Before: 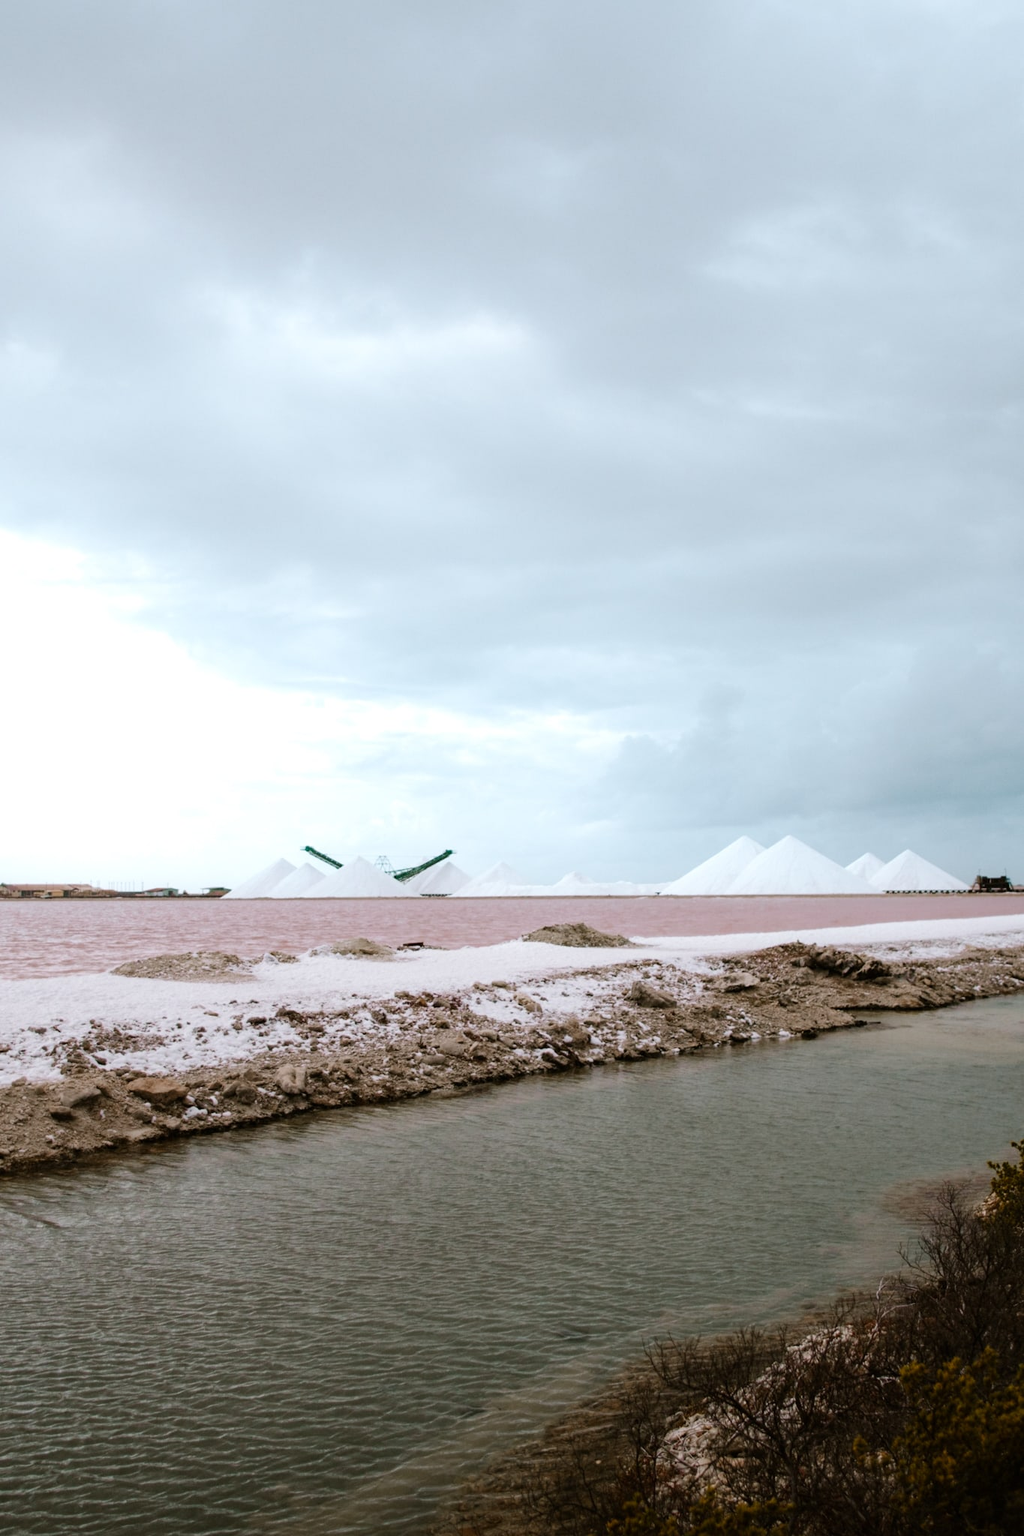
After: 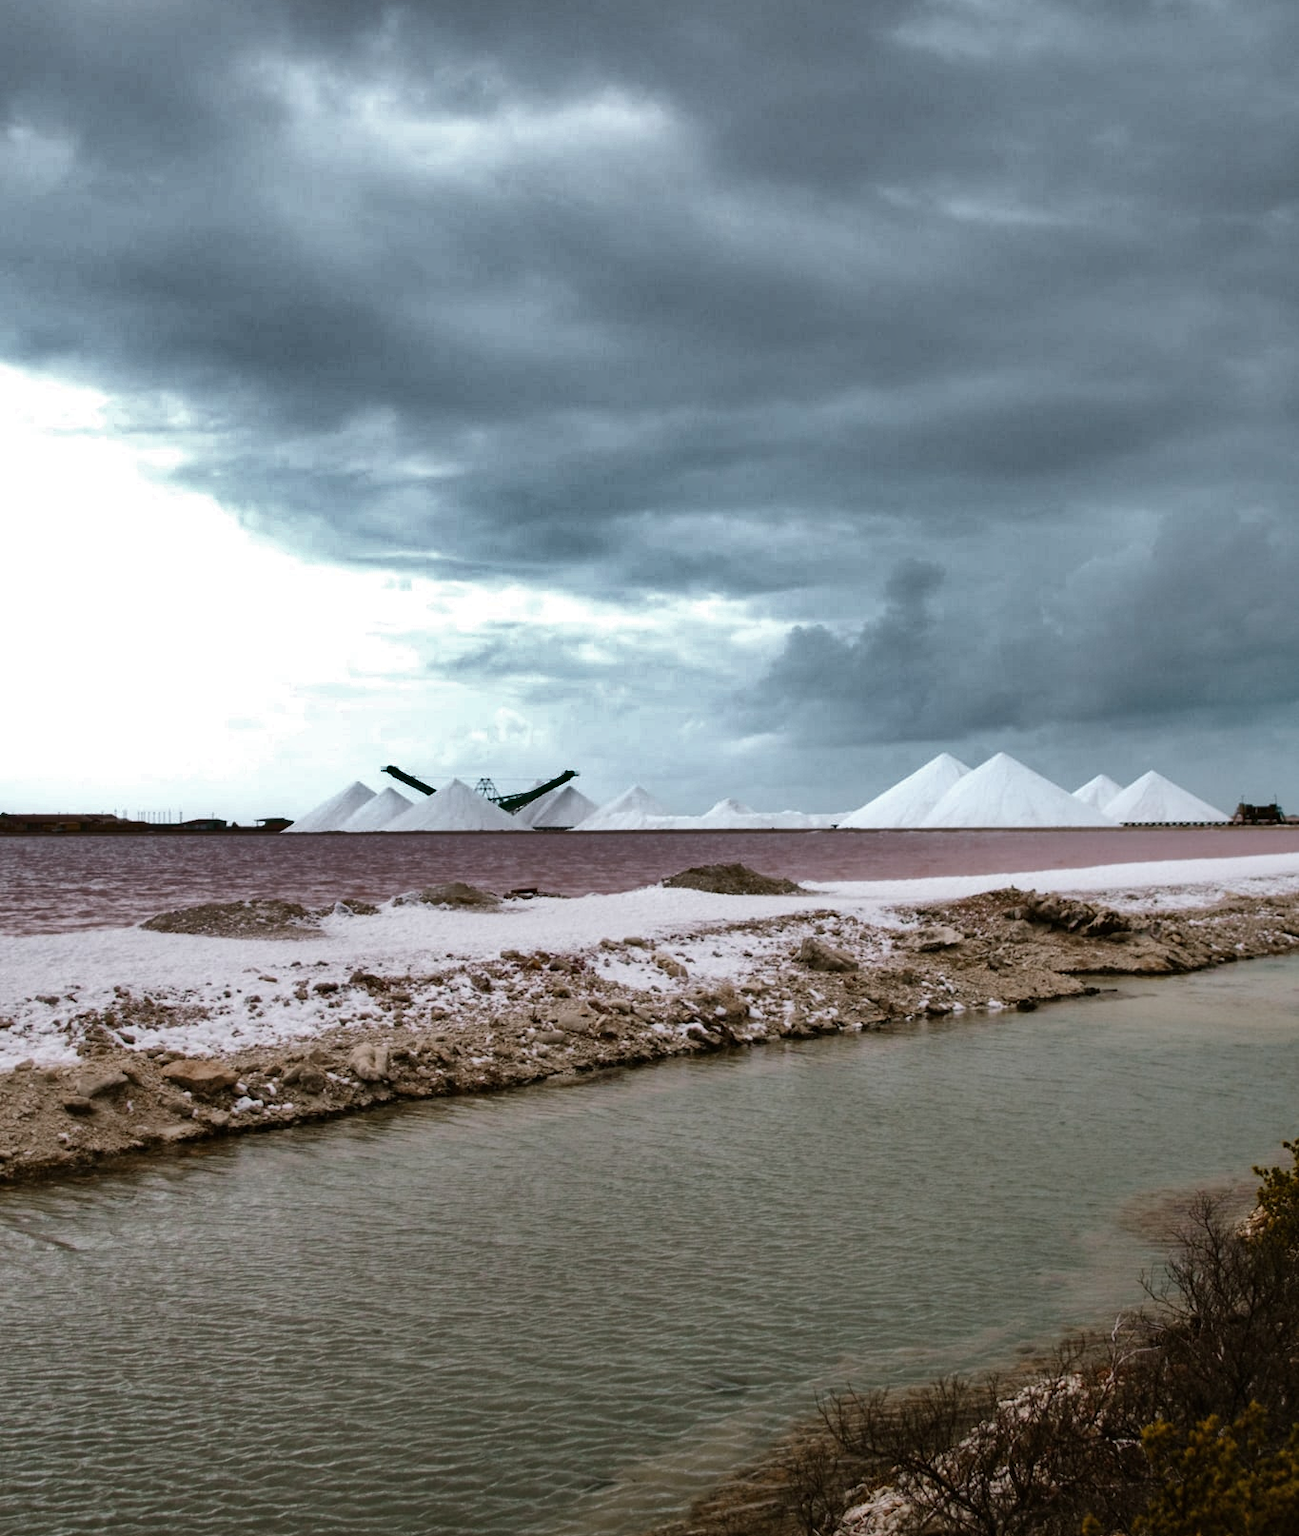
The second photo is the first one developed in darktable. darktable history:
crop and rotate: top 15.773%, bottom 5.392%
shadows and highlights: shadows 17.53, highlights -84.61, highlights color adjustment 32.5%, soften with gaussian
